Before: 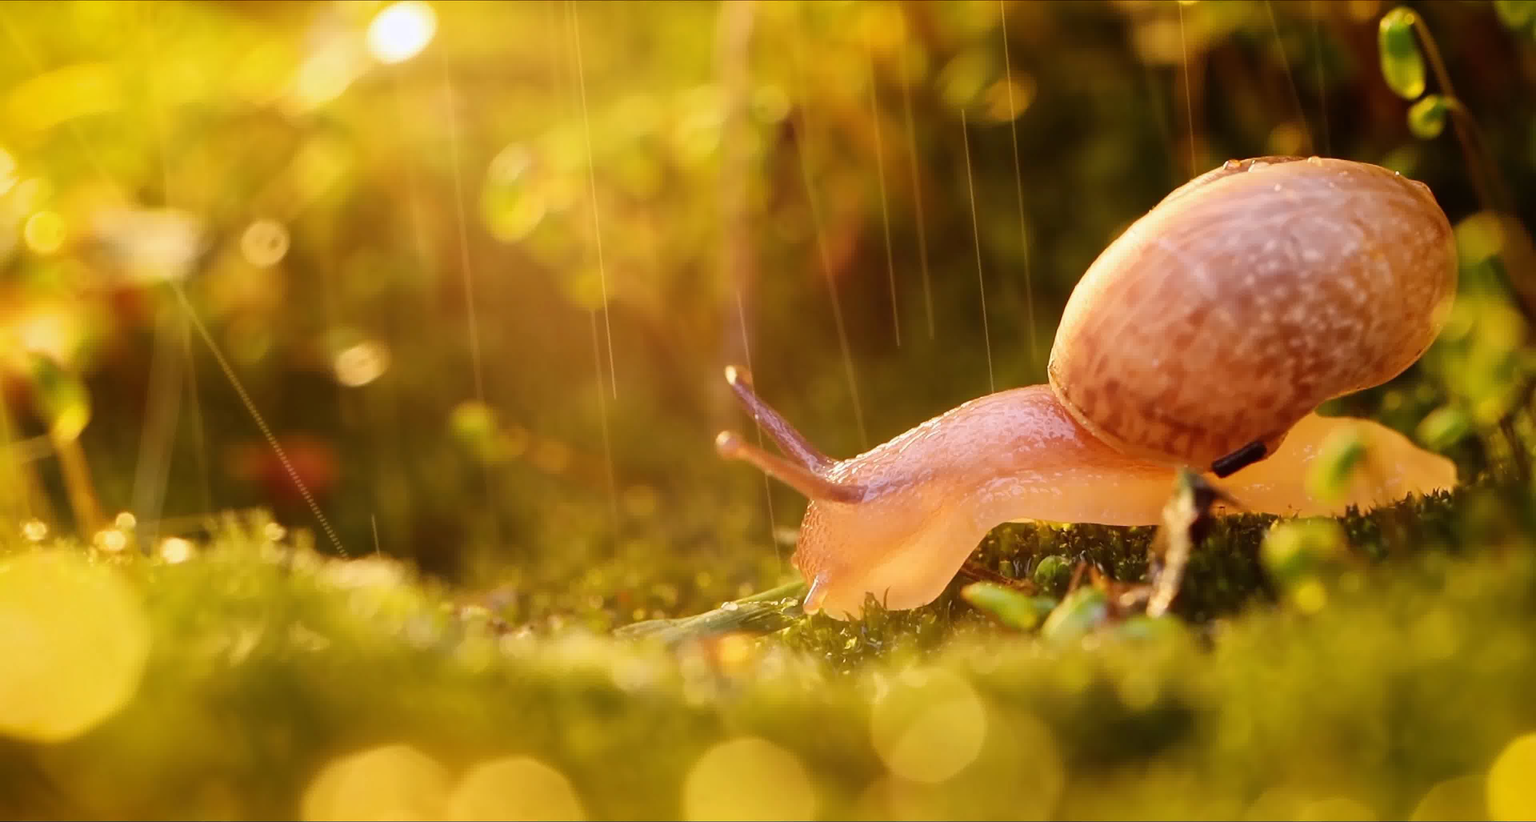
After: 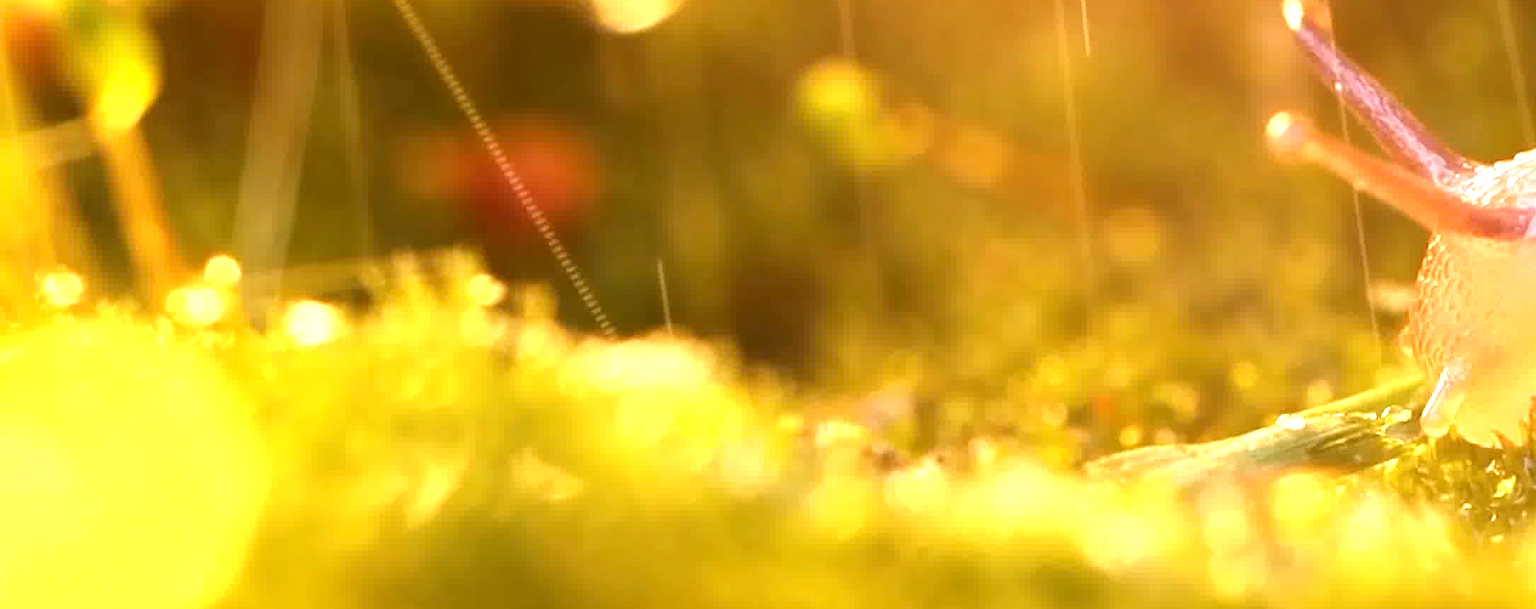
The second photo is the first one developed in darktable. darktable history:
exposure: black level correction 0.001, exposure 1.119 EV, compensate exposure bias true, compensate highlight preservation false
crop: top 44.786%, right 43.439%, bottom 13.276%
